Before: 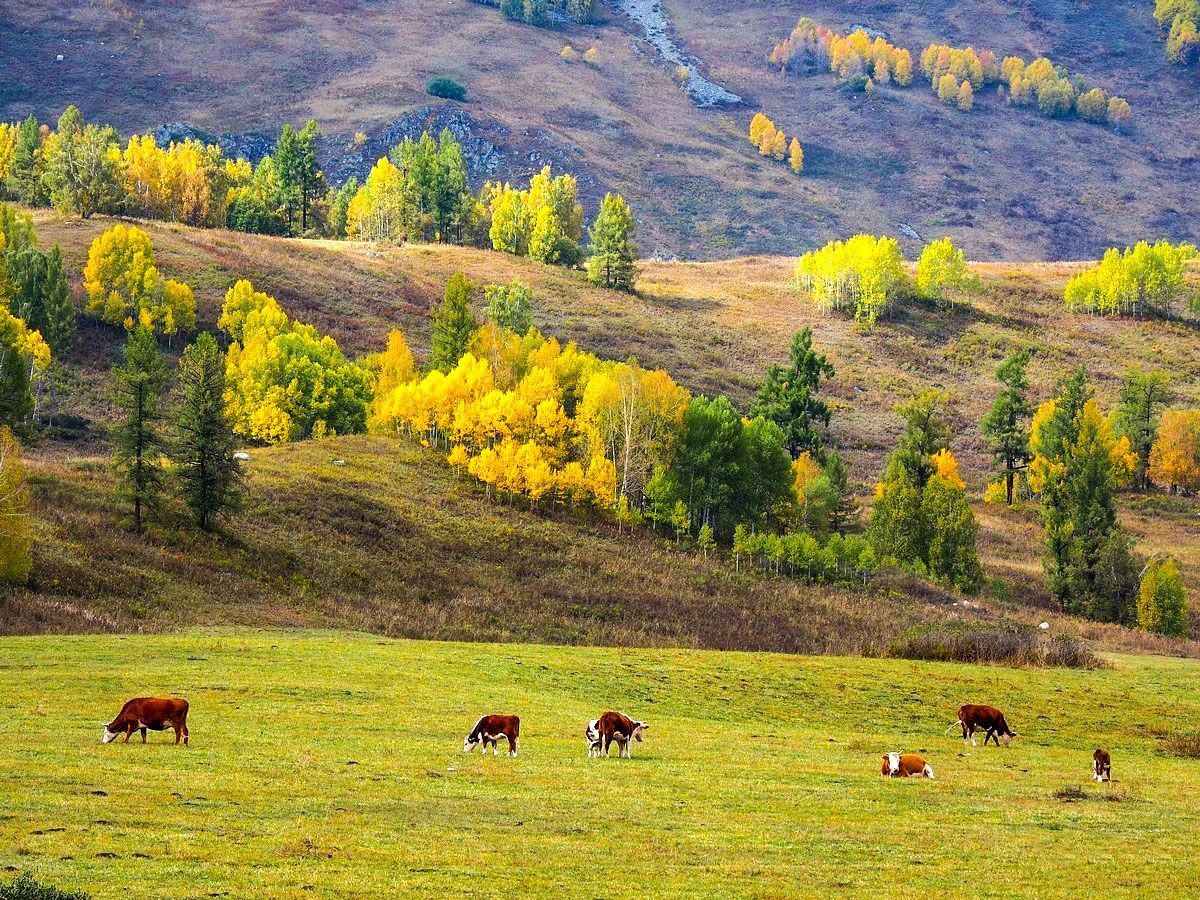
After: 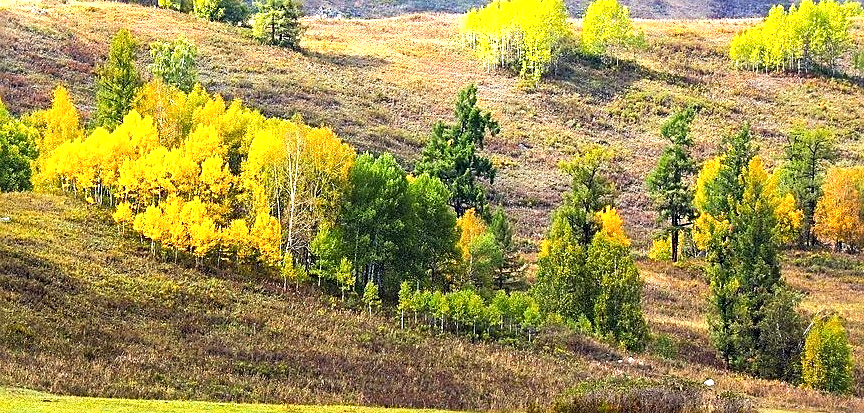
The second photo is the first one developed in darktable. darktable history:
exposure: exposure 0.6 EV, compensate highlight preservation false
crop and rotate: left 27.938%, top 27.046%, bottom 27.046%
sharpen: on, module defaults
